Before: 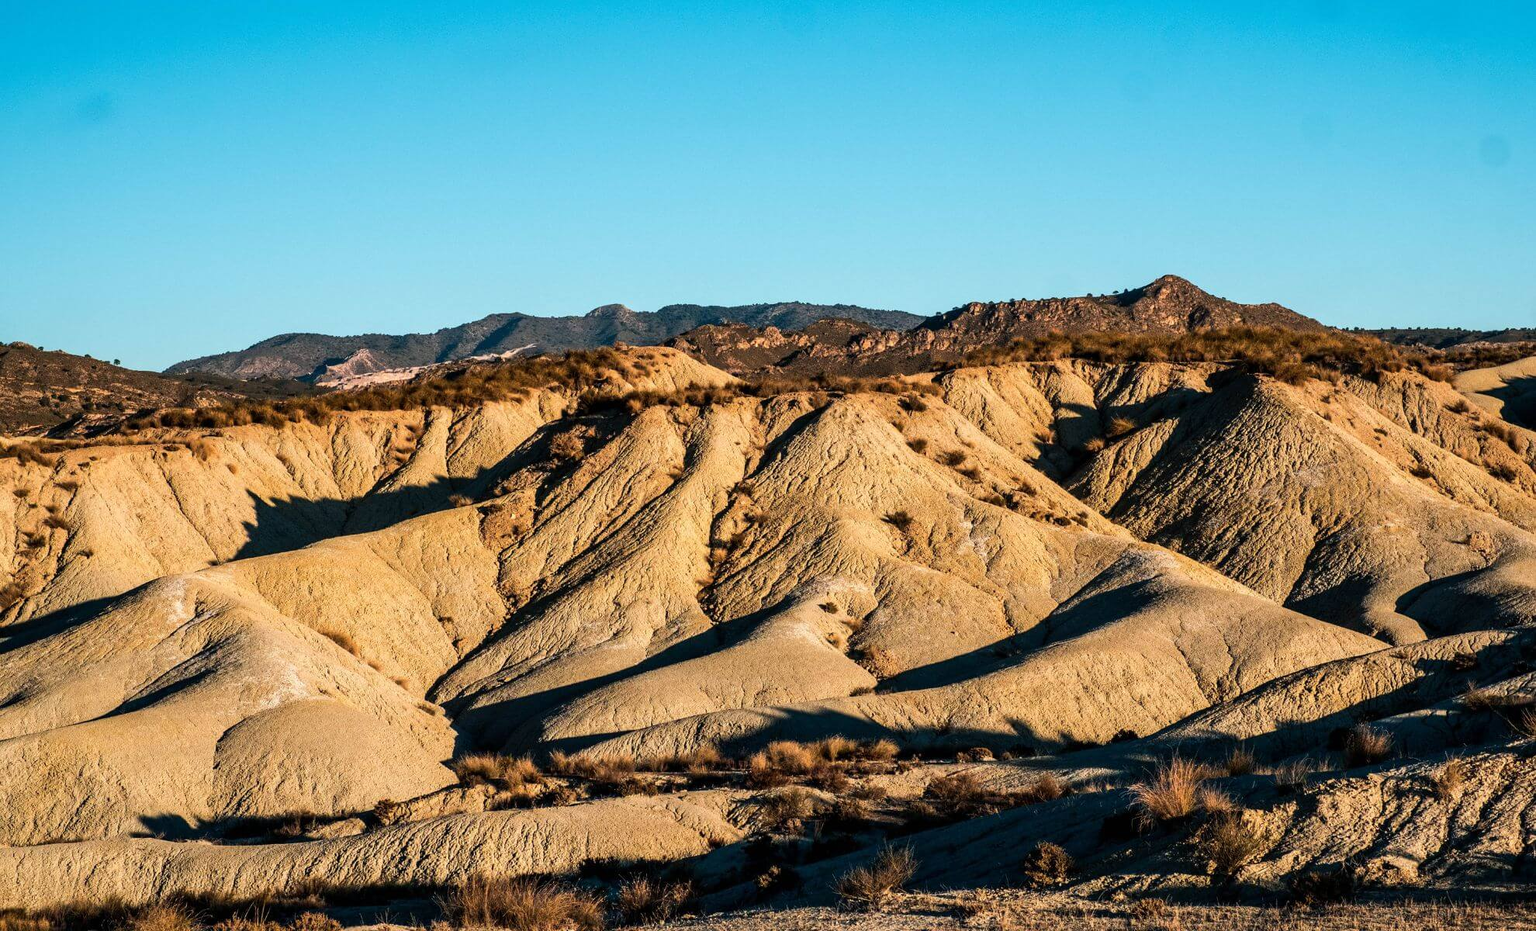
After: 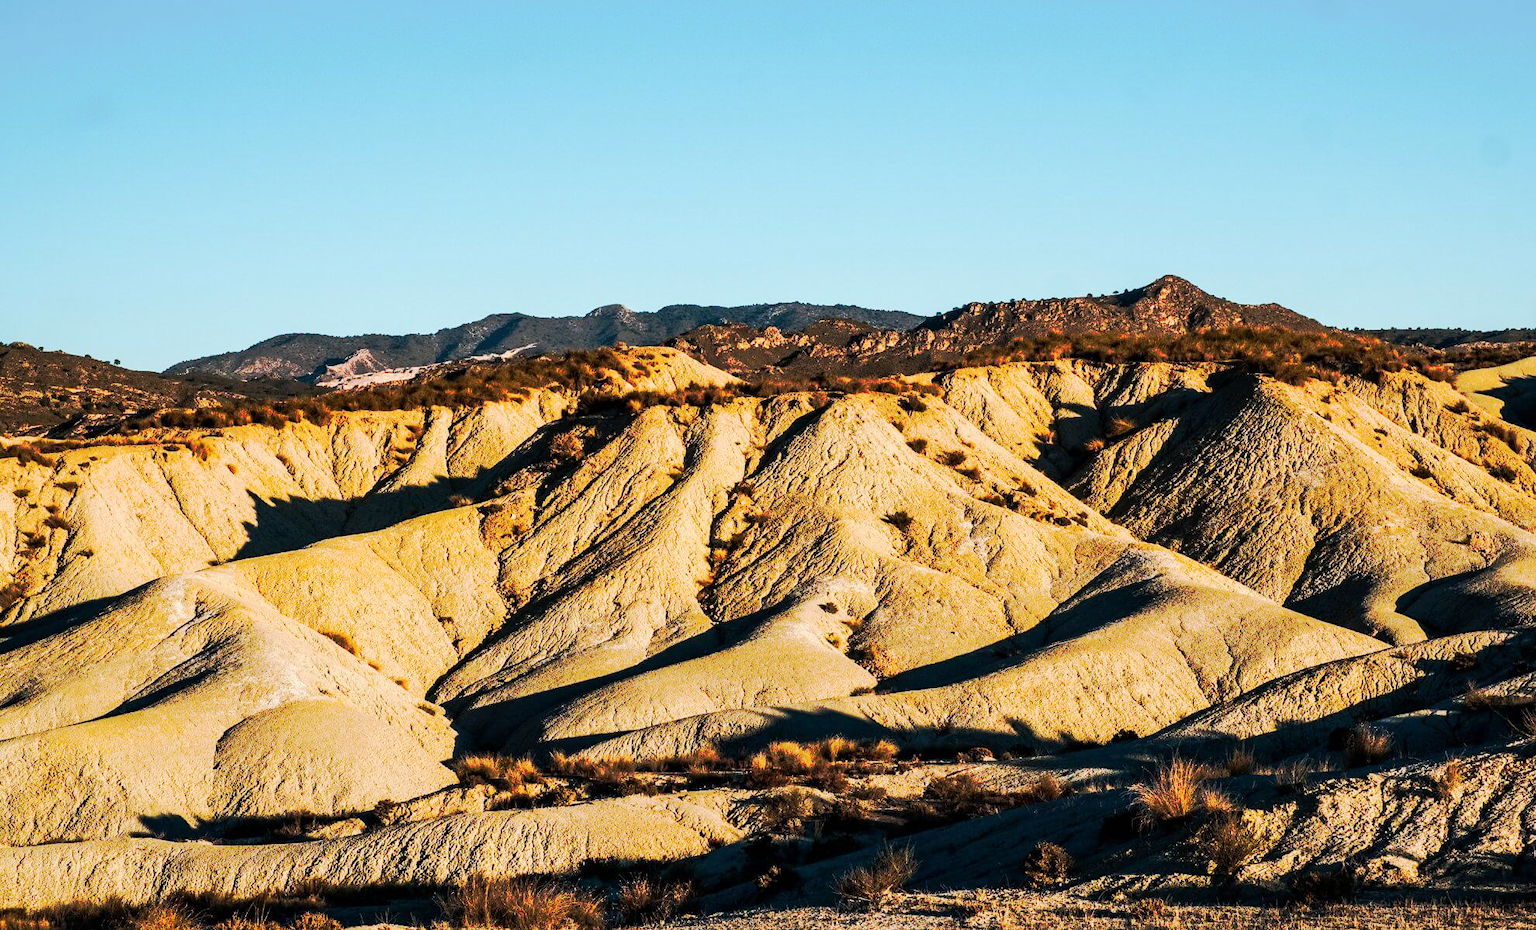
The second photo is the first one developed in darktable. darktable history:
tone curve: curves: ch0 [(0, 0) (0.003, 0.003) (0.011, 0.01) (0.025, 0.023) (0.044, 0.042) (0.069, 0.065) (0.1, 0.094) (0.136, 0.128) (0.177, 0.167) (0.224, 0.211) (0.277, 0.261) (0.335, 0.316) (0.399, 0.376) (0.468, 0.441) (0.543, 0.685) (0.623, 0.741) (0.709, 0.8) (0.801, 0.863) (0.898, 0.929) (1, 1)], preserve colors none
